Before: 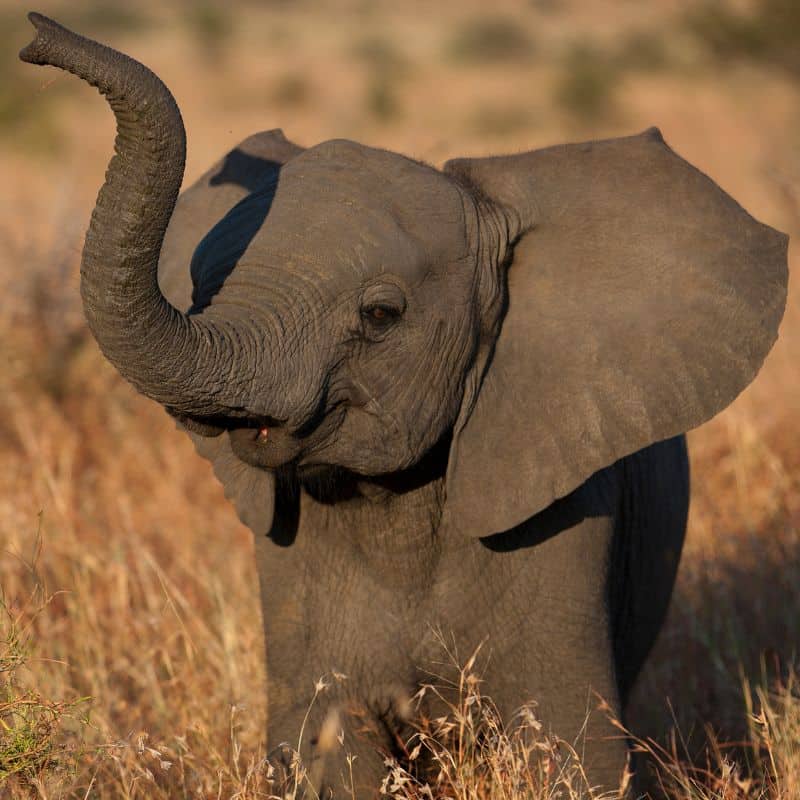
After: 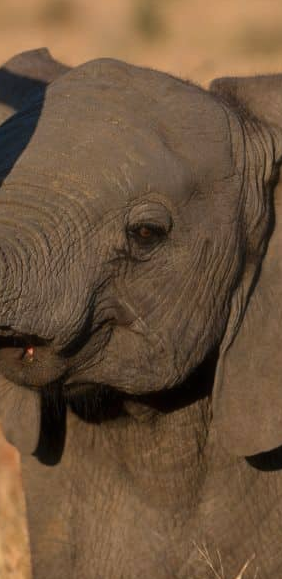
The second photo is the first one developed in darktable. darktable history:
crop and rotate: left 29.481%, top 10.221%, right 35.263%, bottom 17.293%
haze removal: strength -0.056, adaptive false
